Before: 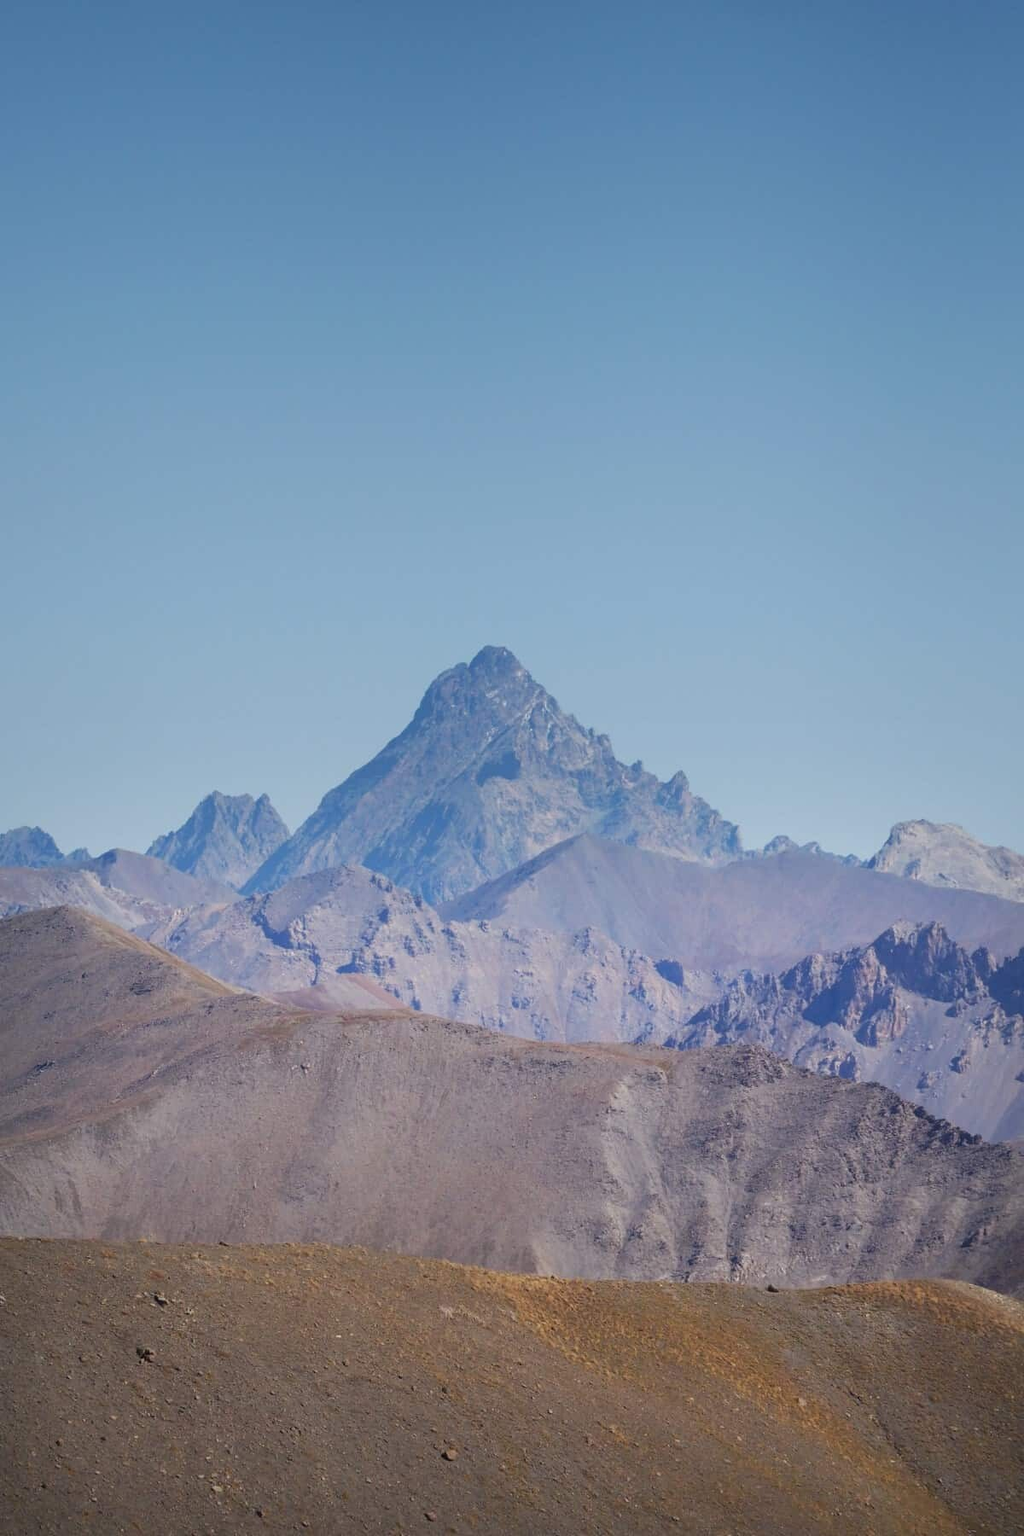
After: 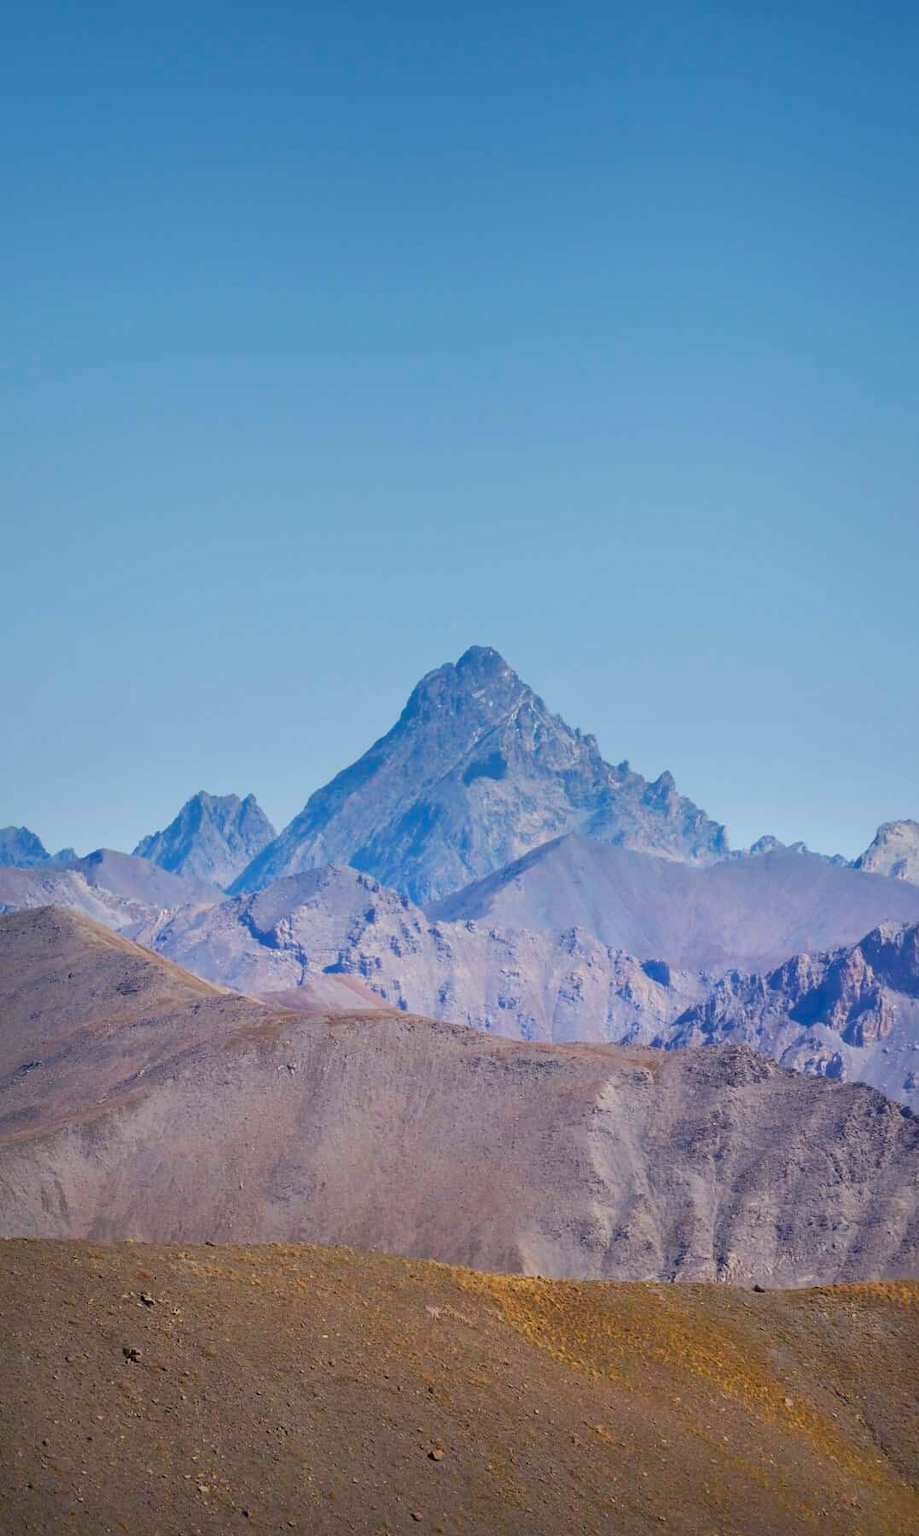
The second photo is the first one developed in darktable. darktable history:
local contrast: mode bilateral grid, contrast 21, coarseness 50, detail 120%, midtone range 0.2
color balance rgb: perceptual saturation grading › global saturation 29.972%, global vibrance 20%
crop and rotate: left 1.404%, right 8.709%
